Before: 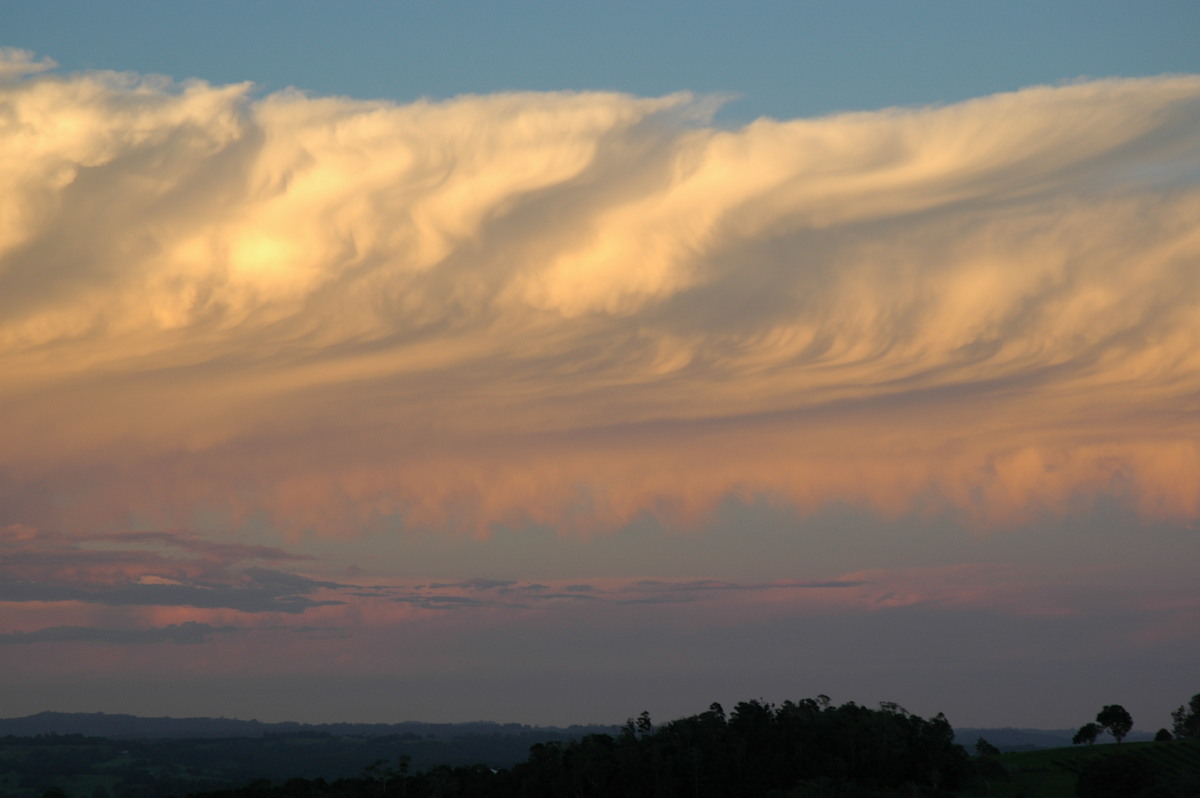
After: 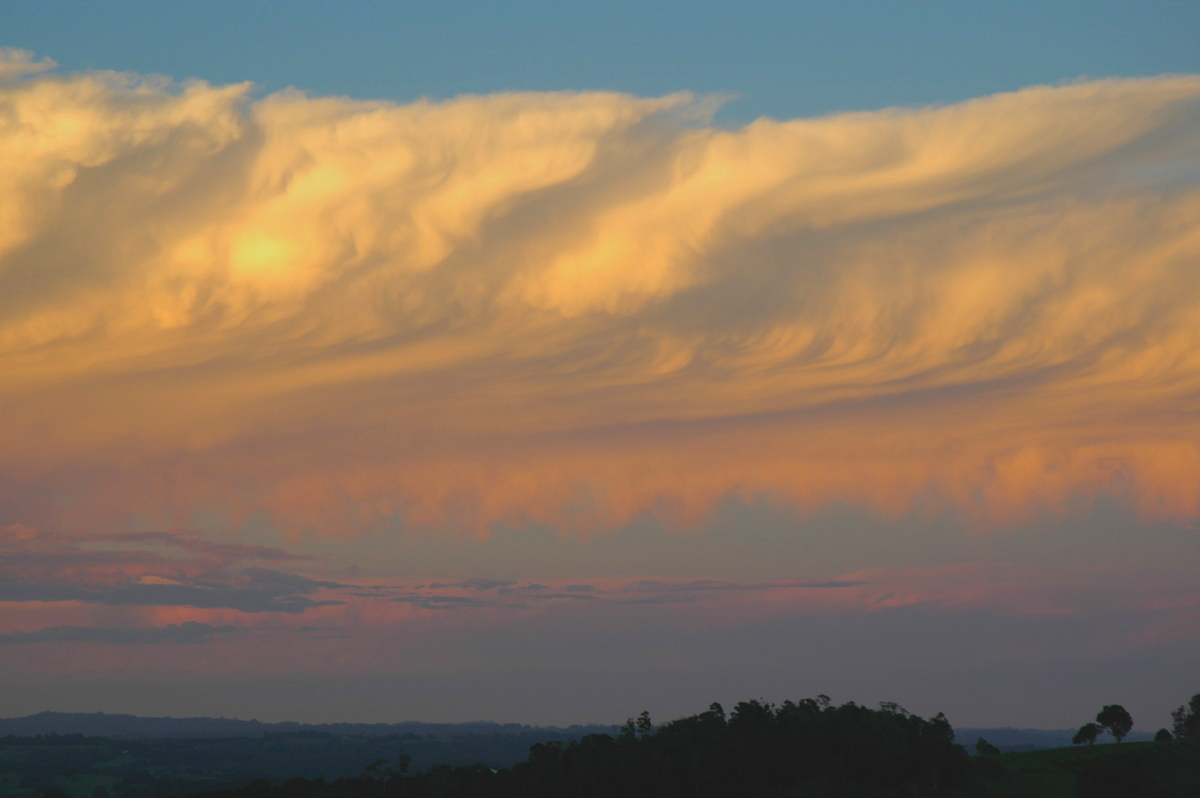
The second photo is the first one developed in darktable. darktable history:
contrast brightness saturation: contrast -0.171, saturation 0.185
